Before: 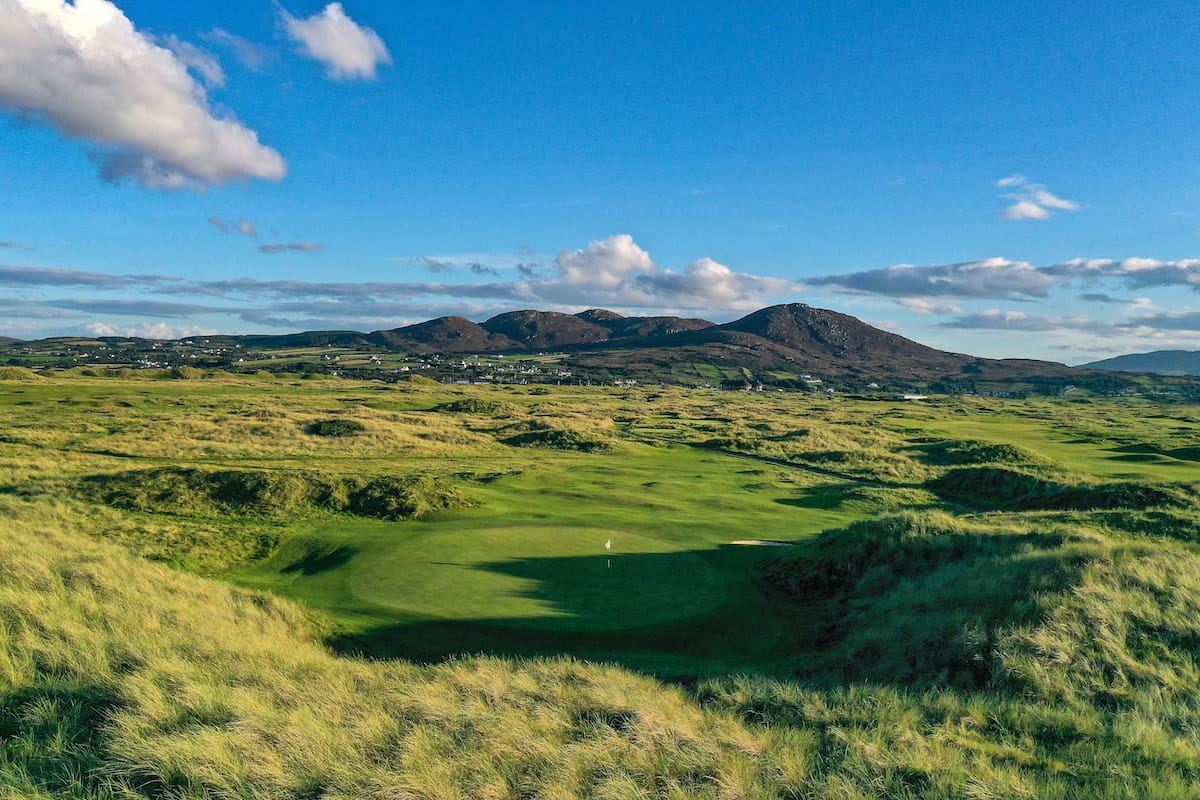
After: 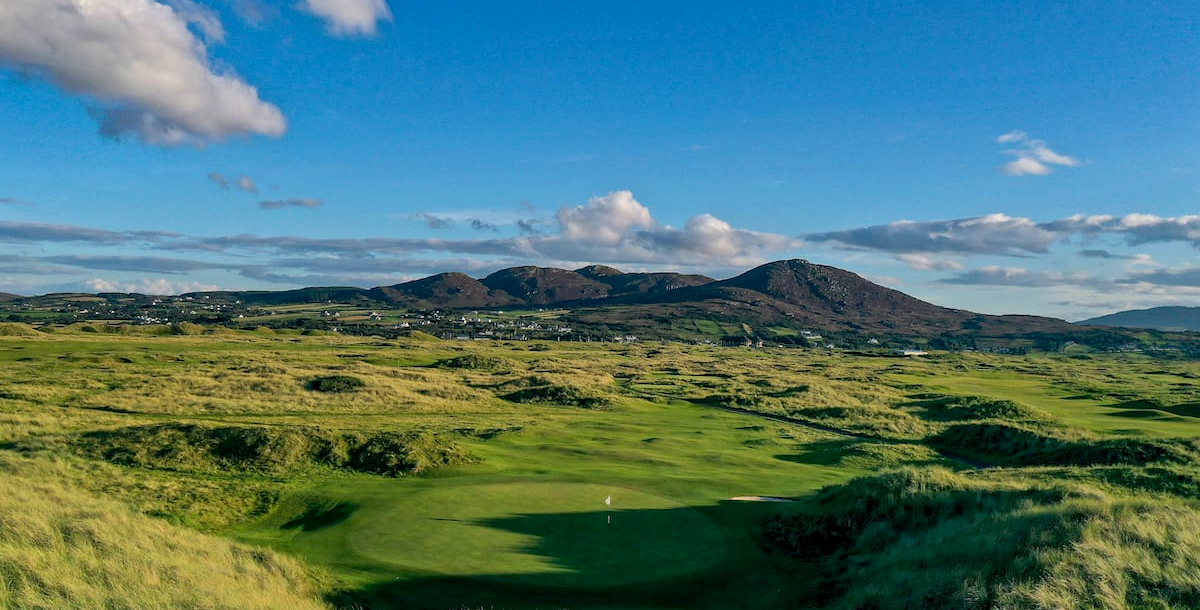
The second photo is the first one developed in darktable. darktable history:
exposure: black level correction 0.006, exposure -0.219 EV, compensate highlight preservation false
crop: top 5.591%, bottom 18.037%
